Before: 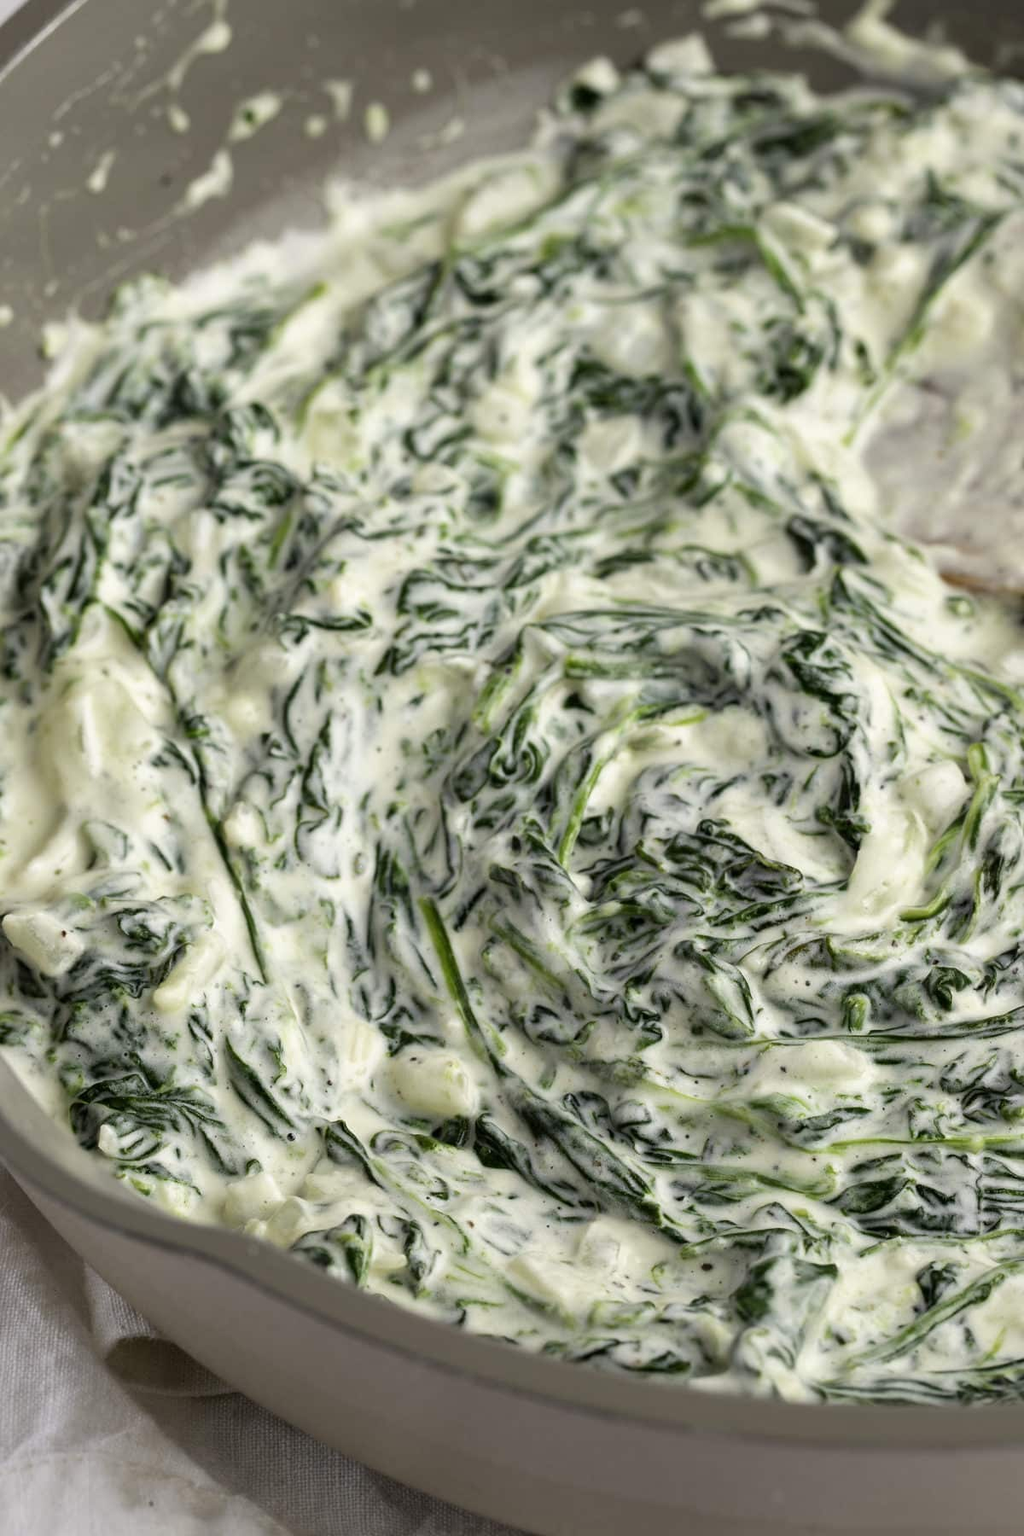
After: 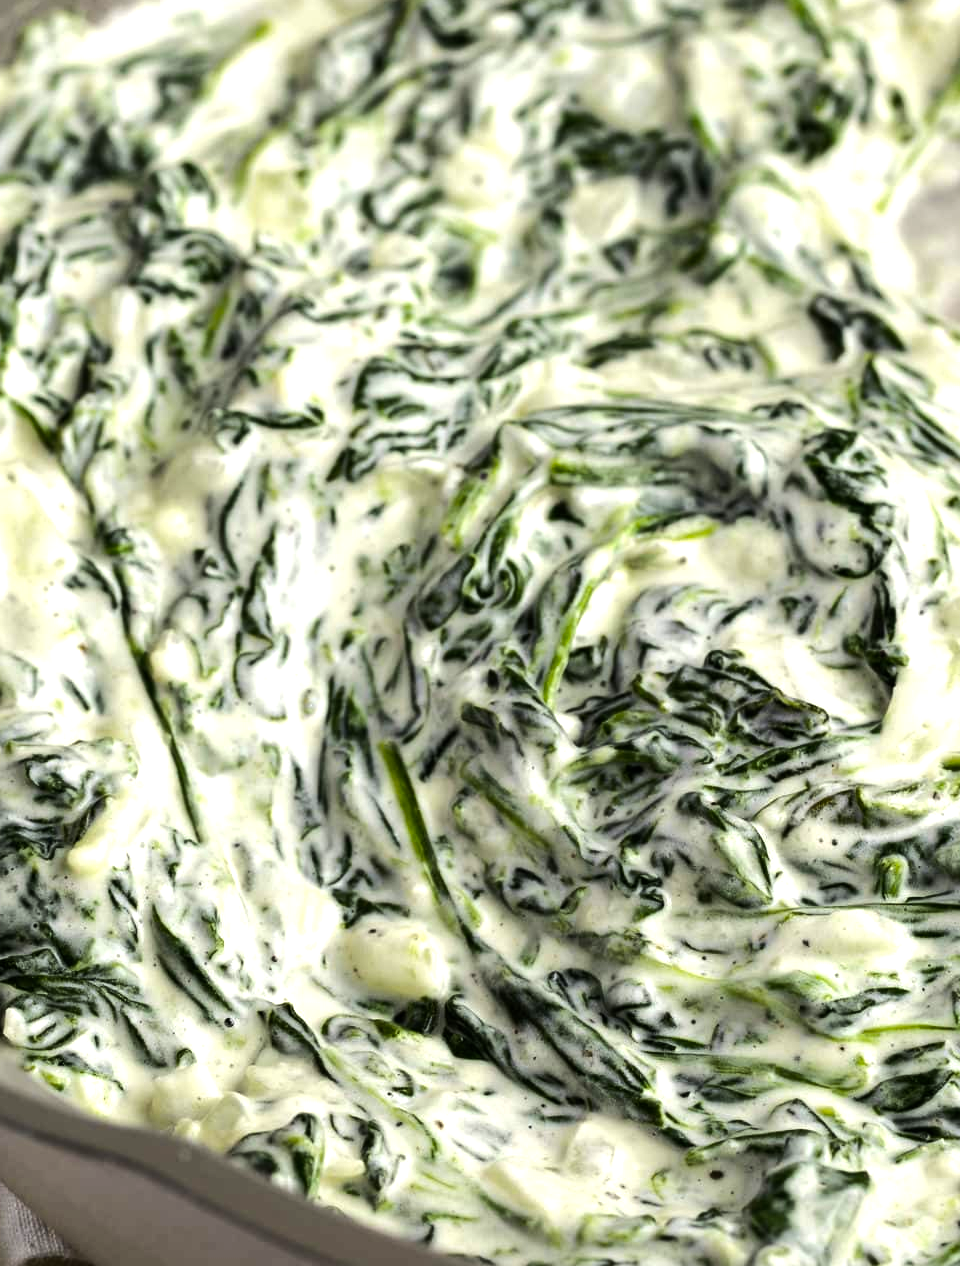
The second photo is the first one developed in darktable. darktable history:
color balance rgb: perceptual saturation grading › global saturation 25.925%, perceptual brilliance grading › highlights 18.277%, perceptual brilliance grading › mid-tones 32.801%, perceptual brilliance grading › shadows -31.018%
crop: left 9.347%, top 17.267%, right 10.589%, bottom 12.398%
